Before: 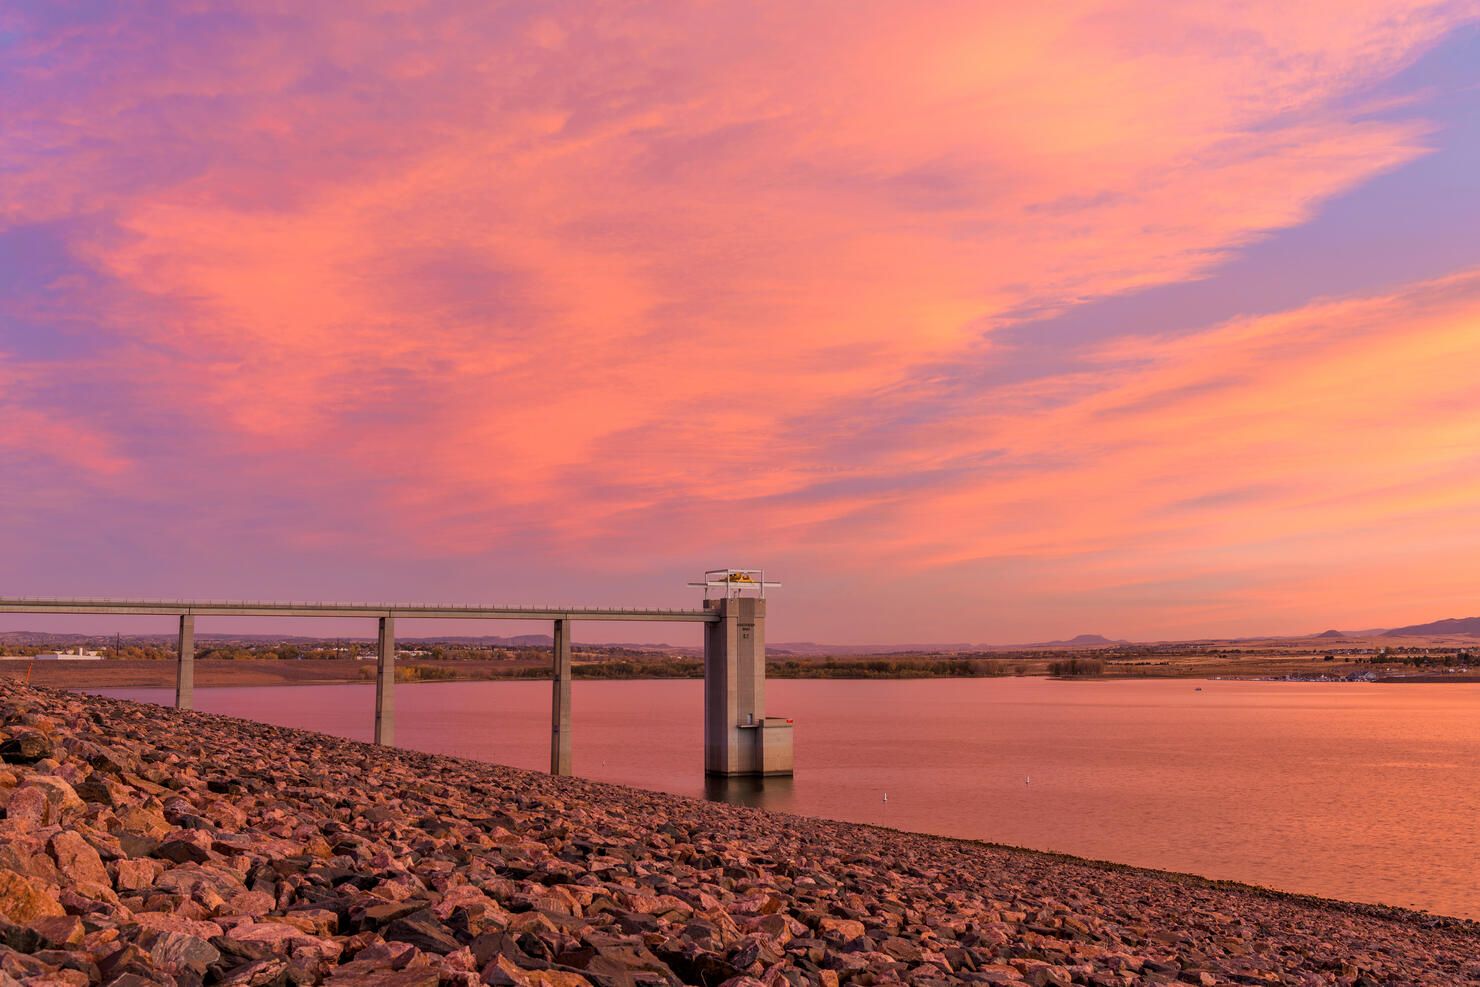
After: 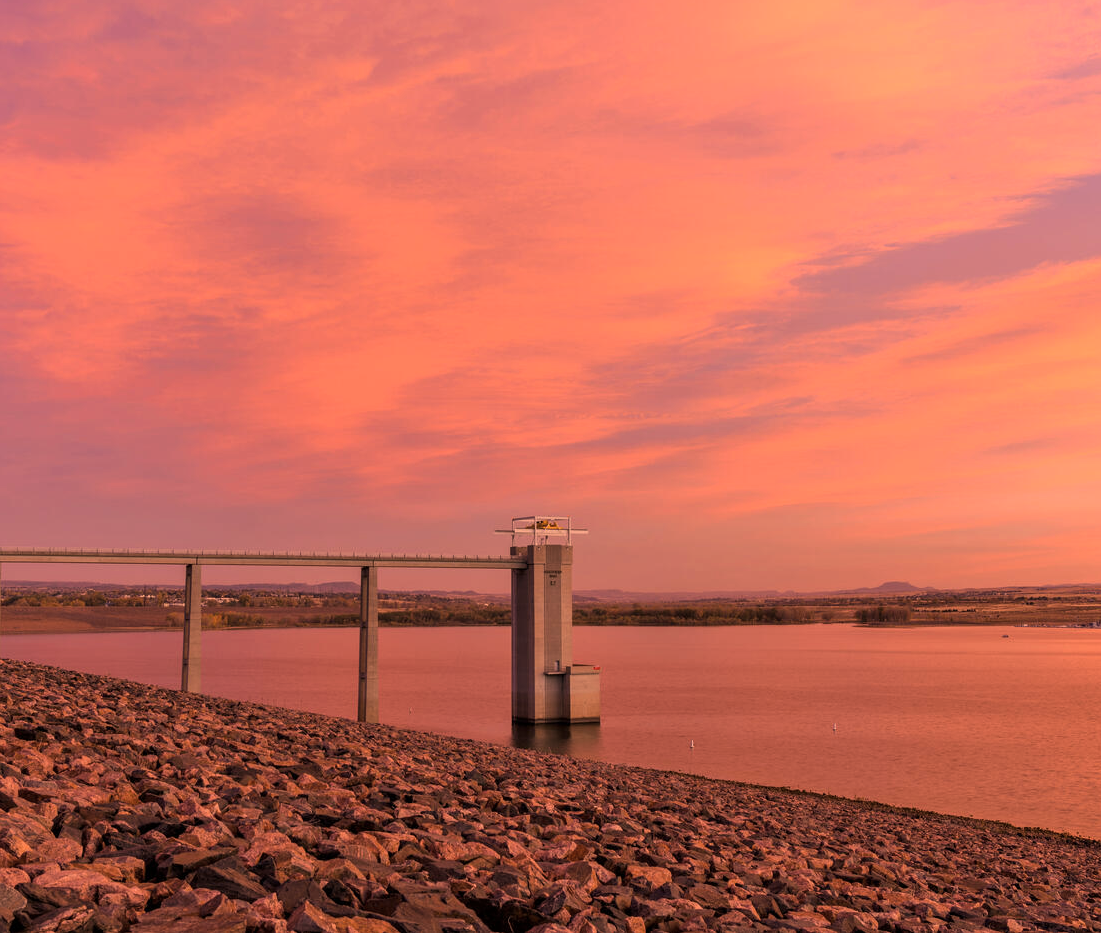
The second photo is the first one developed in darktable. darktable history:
color correction: highlights a* 39.62, highlights b* 39.7, saturation 0.689
crop and rotate: left 13.073%, top 5.427%, right 12.524%
